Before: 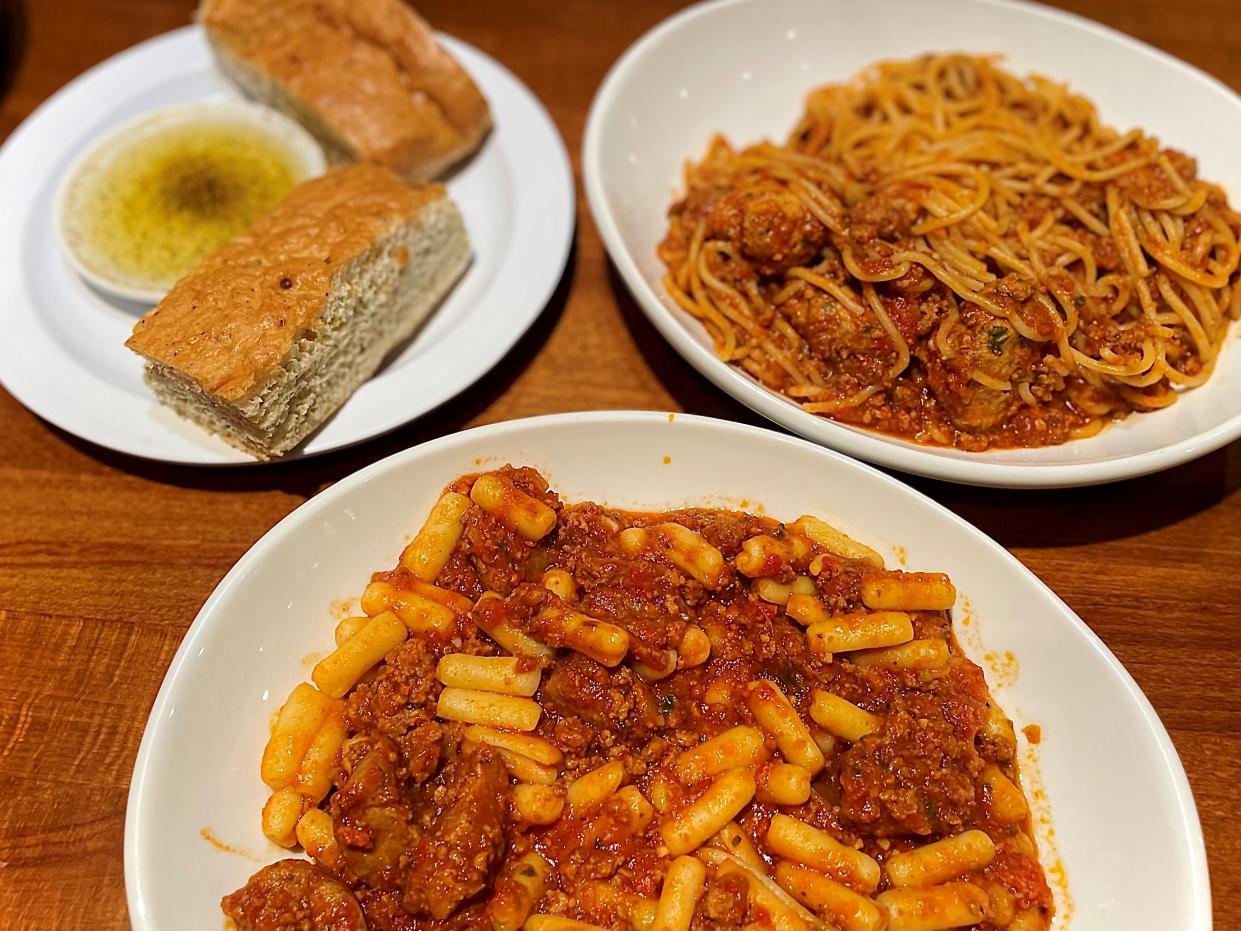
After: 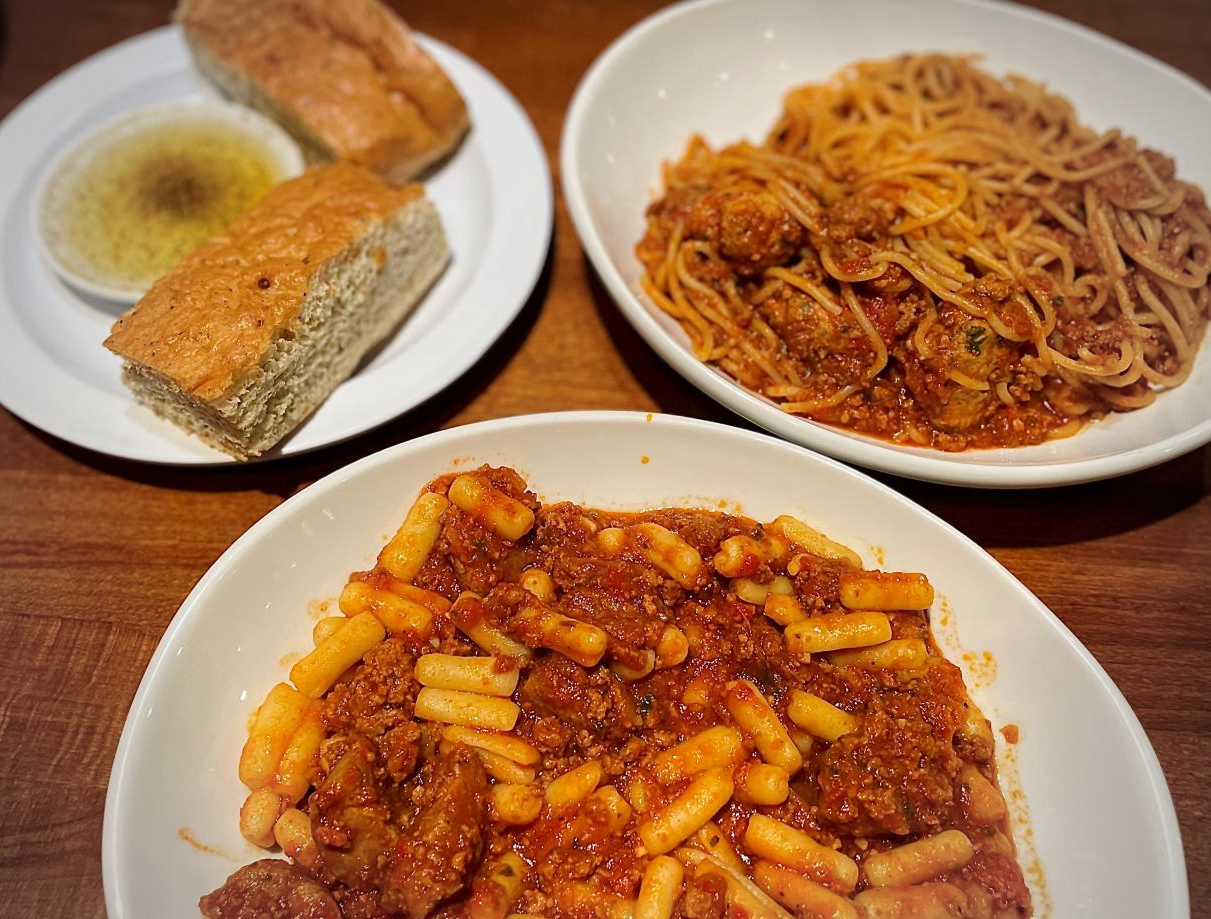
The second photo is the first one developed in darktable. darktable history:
crop and rotate: left 1.774%, right 0.633%, bottom 1.28%
vignetting: fall-off start 71.74%
